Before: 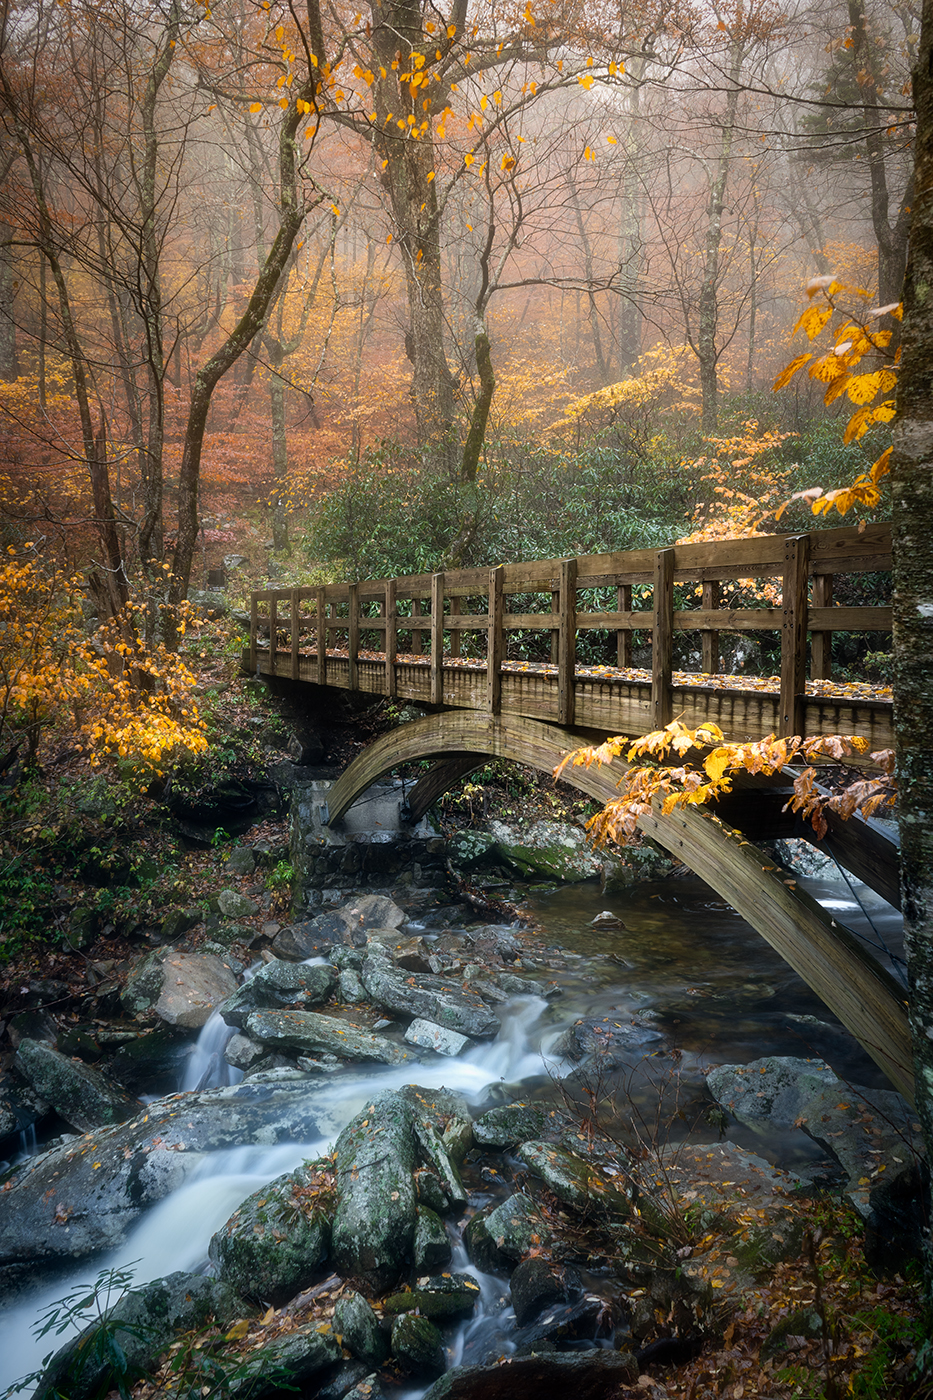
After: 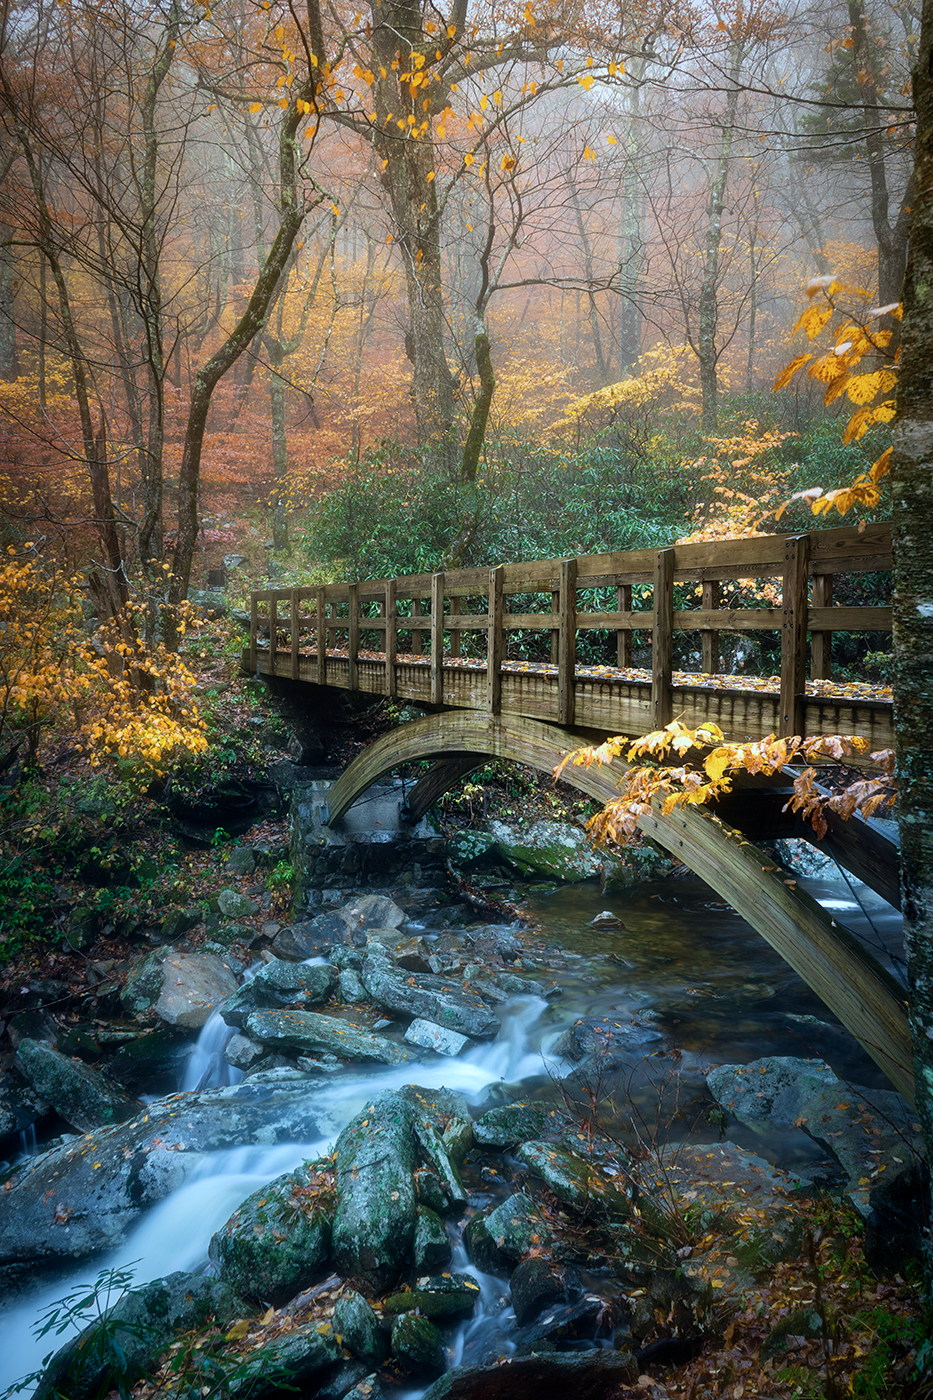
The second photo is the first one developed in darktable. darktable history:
velvia: on, module defaults
color calibration: illuminant F (fluorescent), F source F9 (Cool White Deluxe 4150 K) – high CRI, x 0.374, y 0.373, temperature 4158.34 K
